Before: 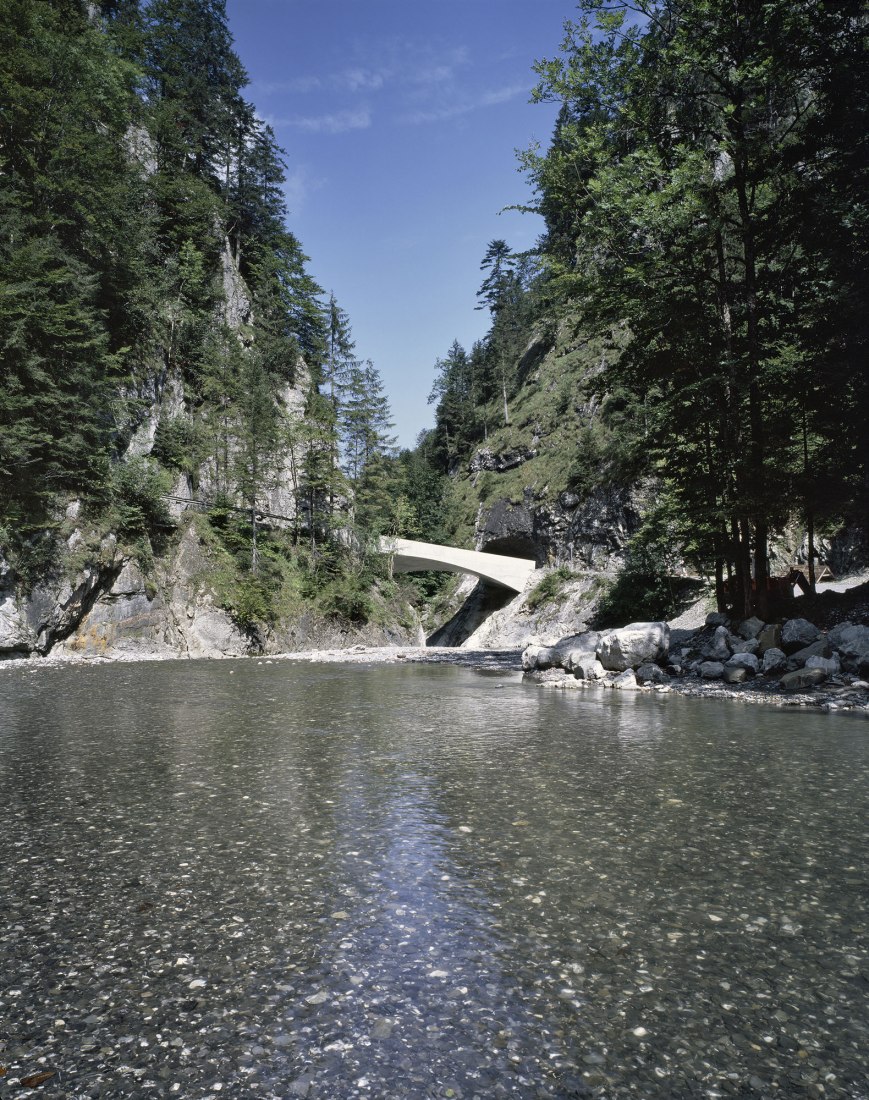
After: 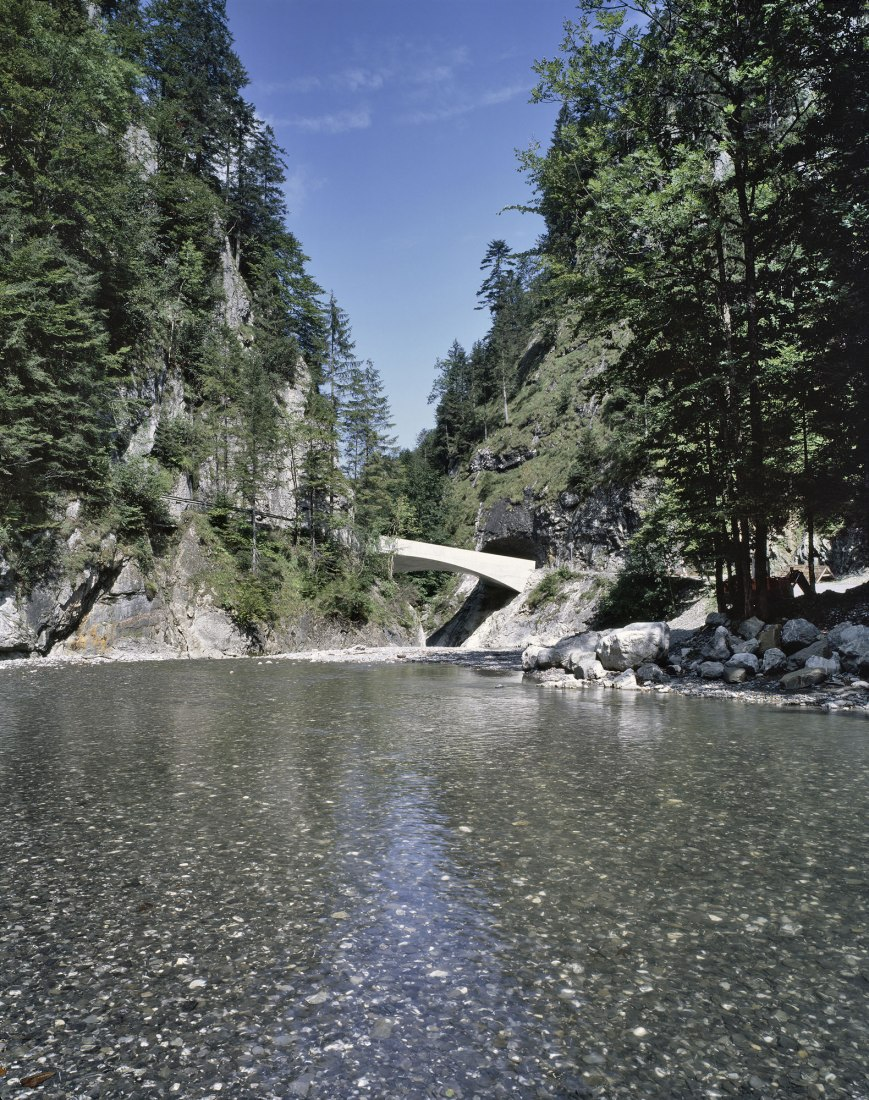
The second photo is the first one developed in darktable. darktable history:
shadows and highlights: shadows 52.67, soften with gaussian
